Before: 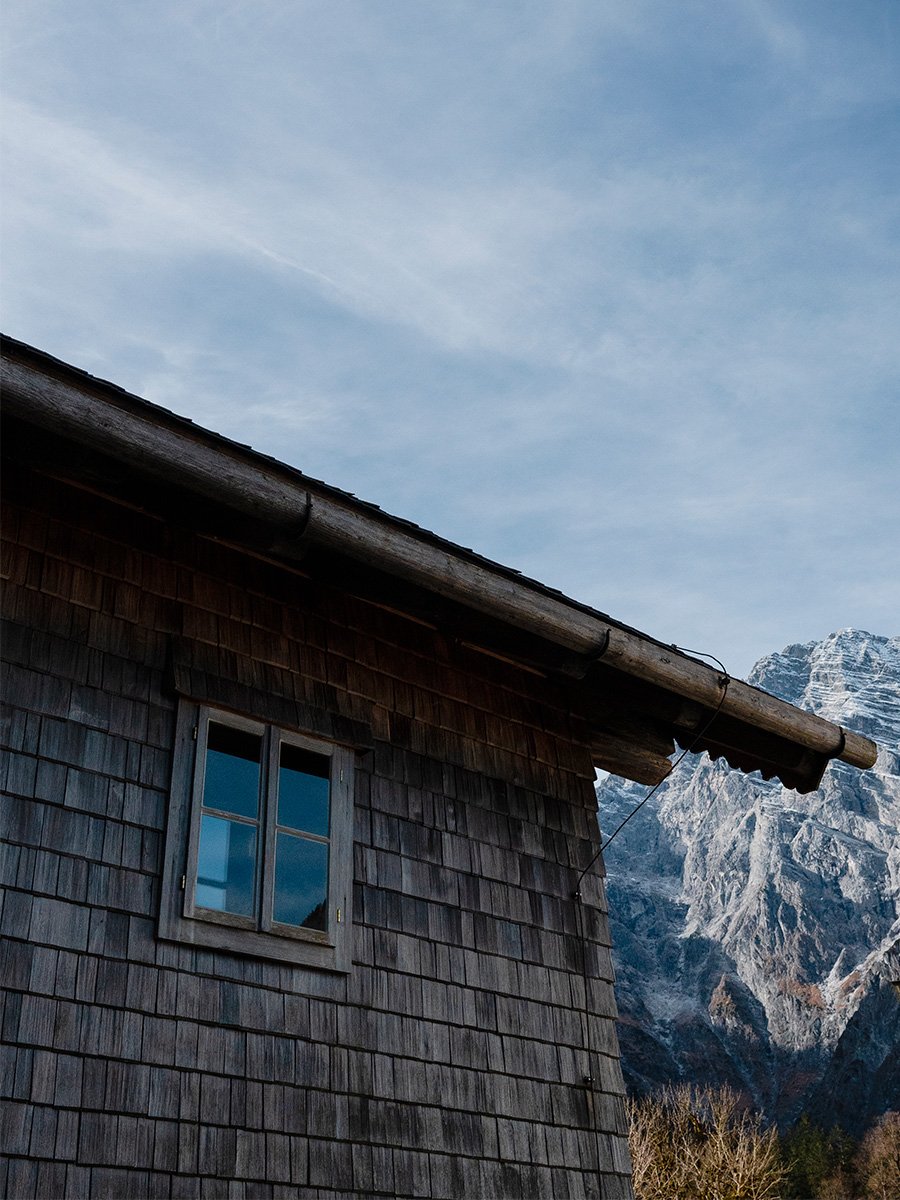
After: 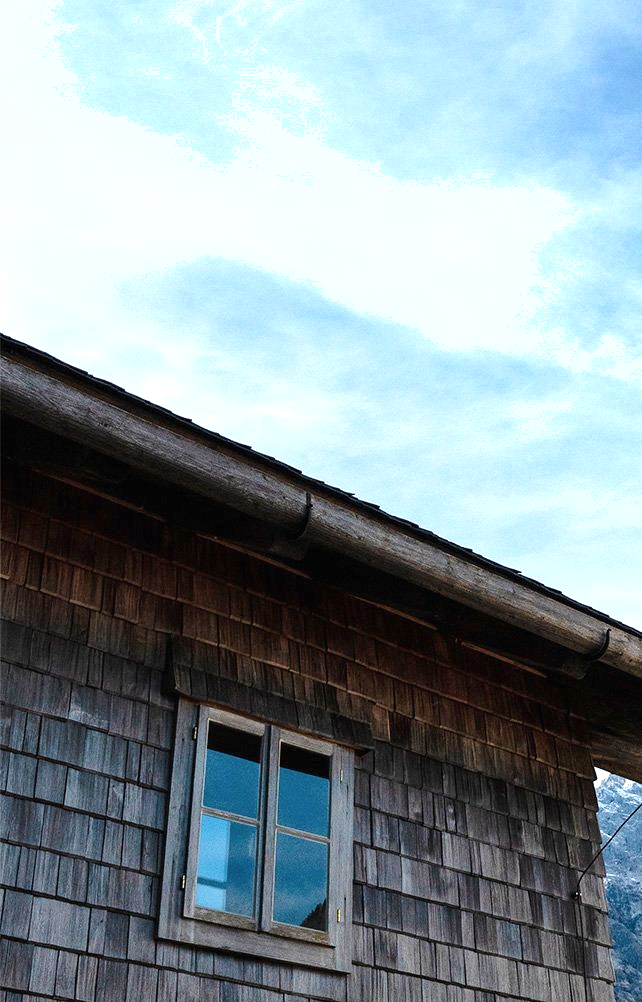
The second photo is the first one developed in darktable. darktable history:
exposure: black level correction 0, exposure 1.1 EV, compensate highlight preservation false
shadows and highlights: highlights color adjustment 52.85%, soften with gaussian
crop: right 28.597%, bottom 16.462%
